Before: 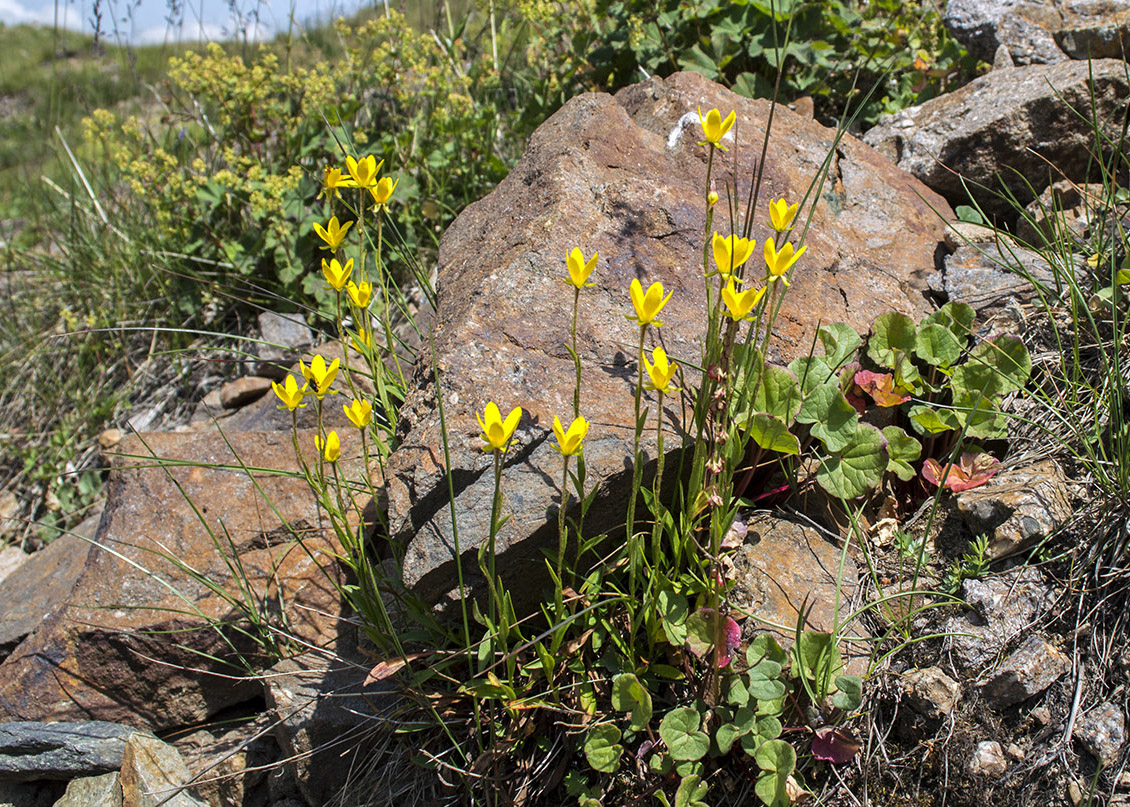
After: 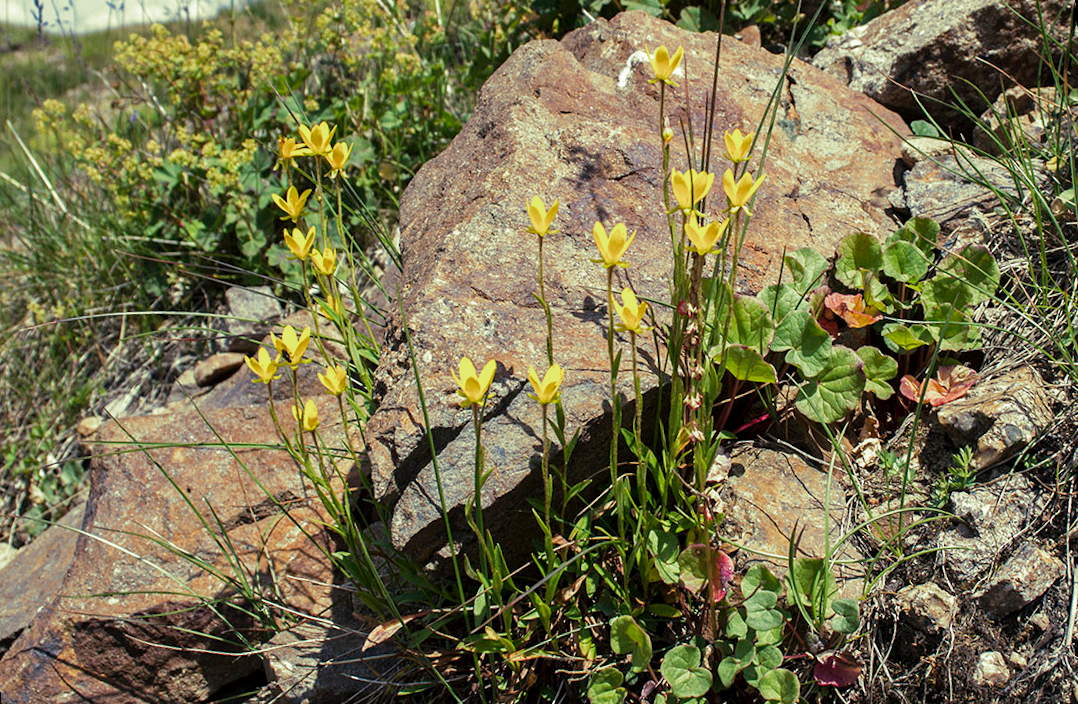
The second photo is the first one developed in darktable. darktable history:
rotate and perspective: rotation -5°, crop left 0.05, crop right 0.952, crop top 0.11, crop bottom 0.89
split-toning: shadows › hue 290.82°, shadows › saturation 0.34, highlights › saturation 0.38, balance 0, compress 50%
